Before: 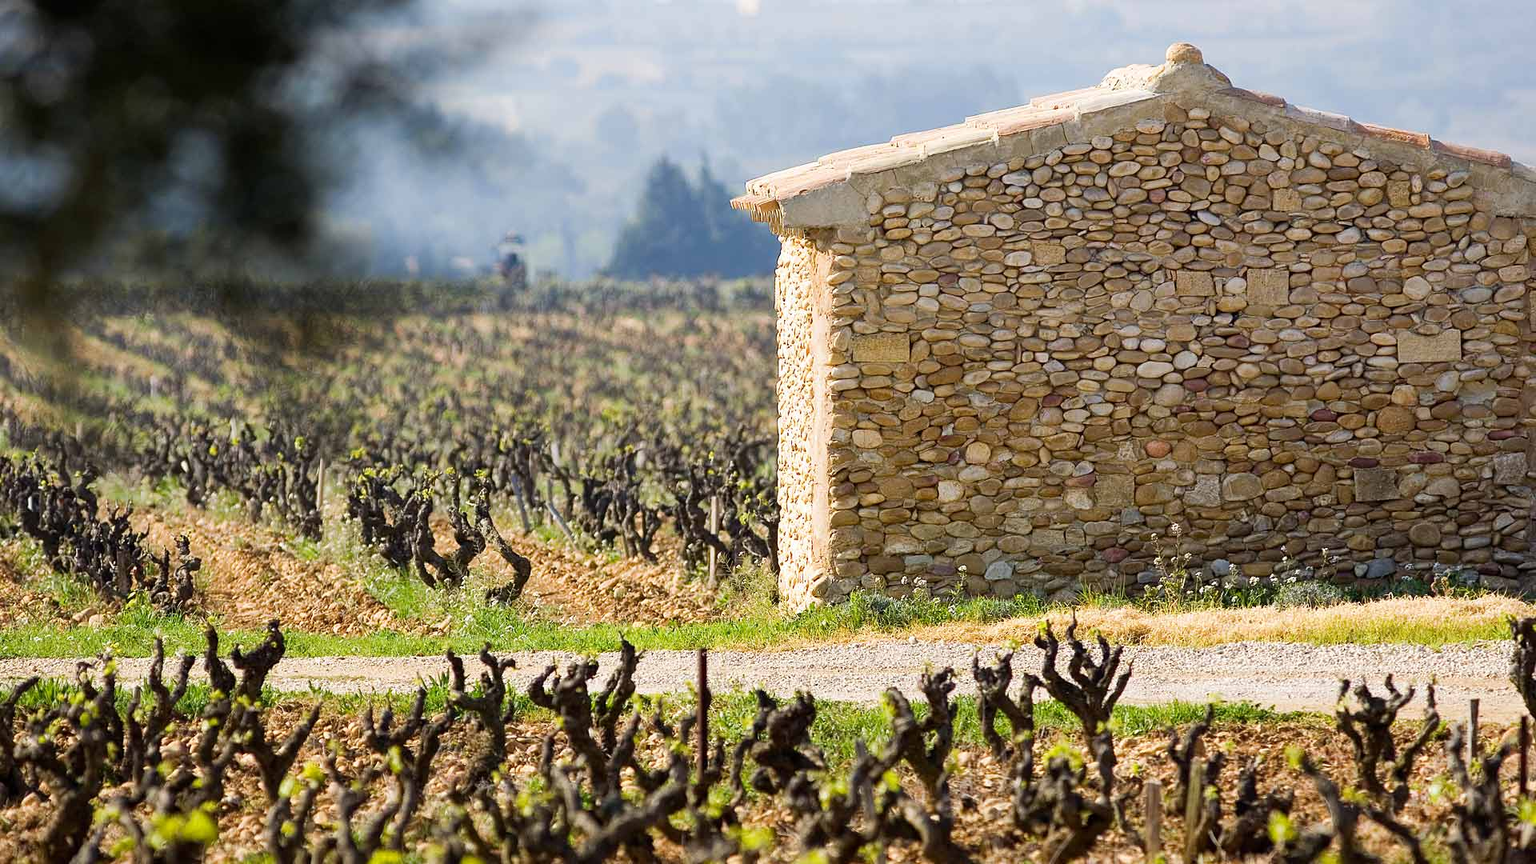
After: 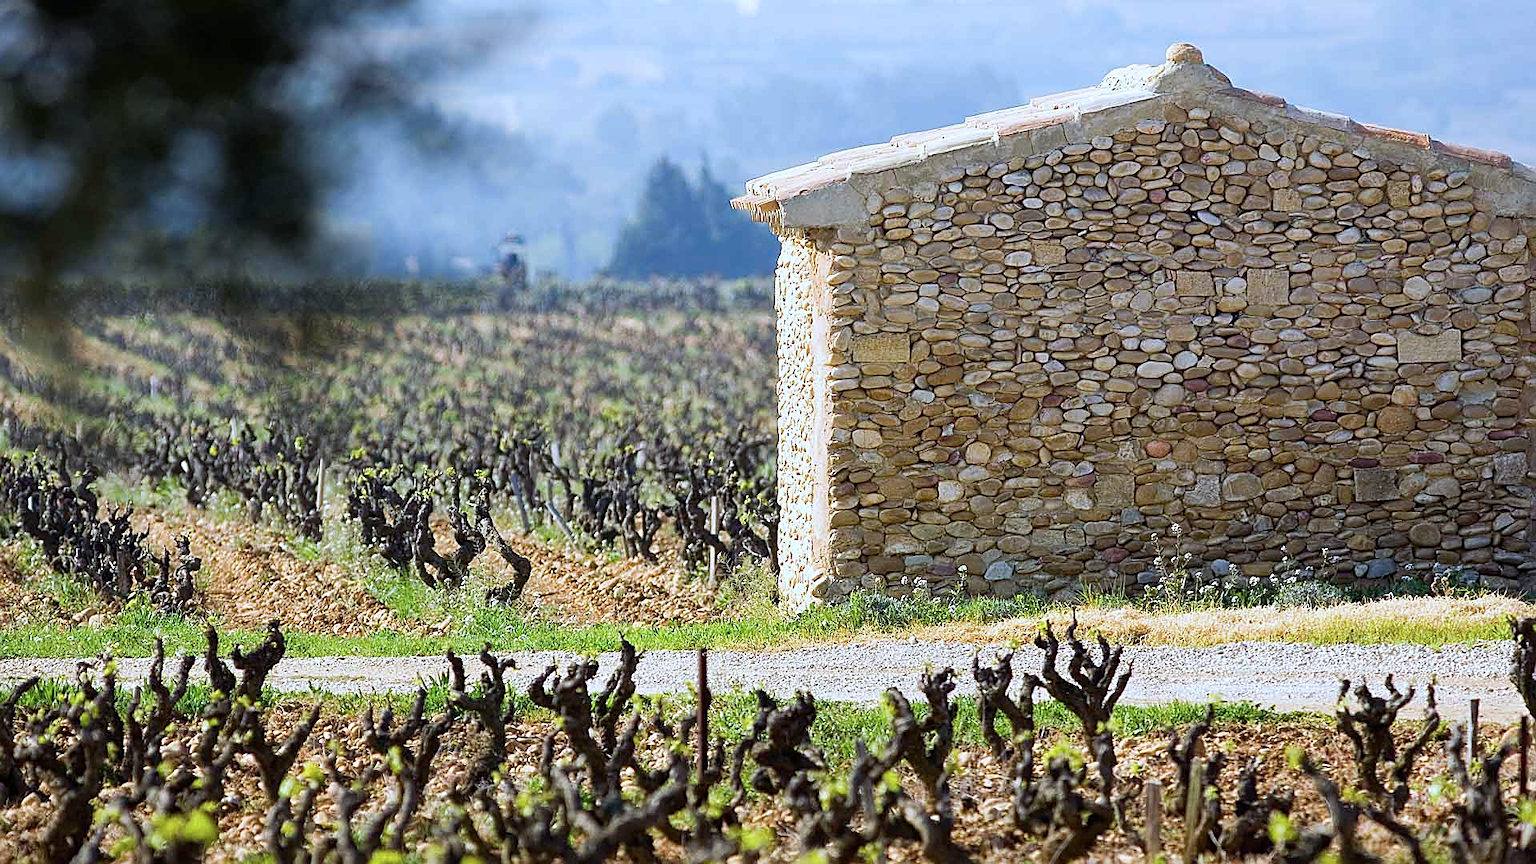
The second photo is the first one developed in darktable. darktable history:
color calibration: x 0.38, y 0.39, temperature 4086.04 K
sharpen: on, module defaults
exposure: compensate highlight preservation false
